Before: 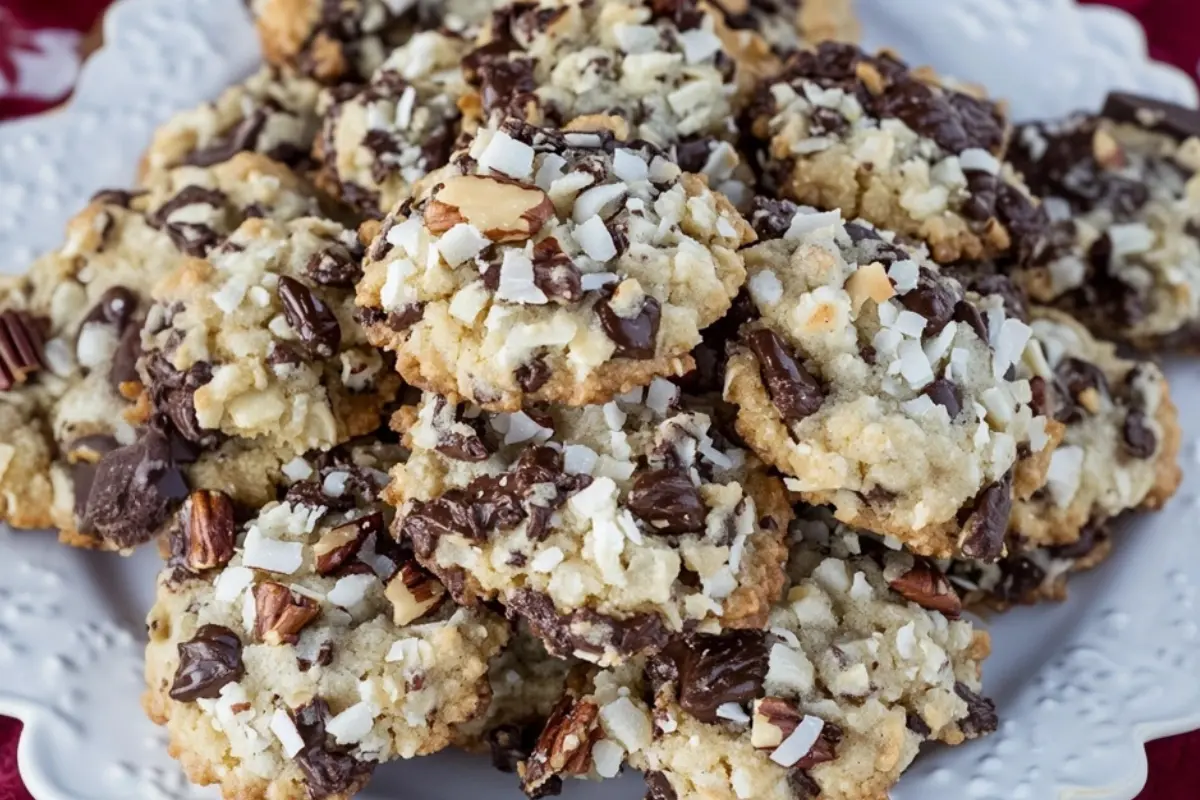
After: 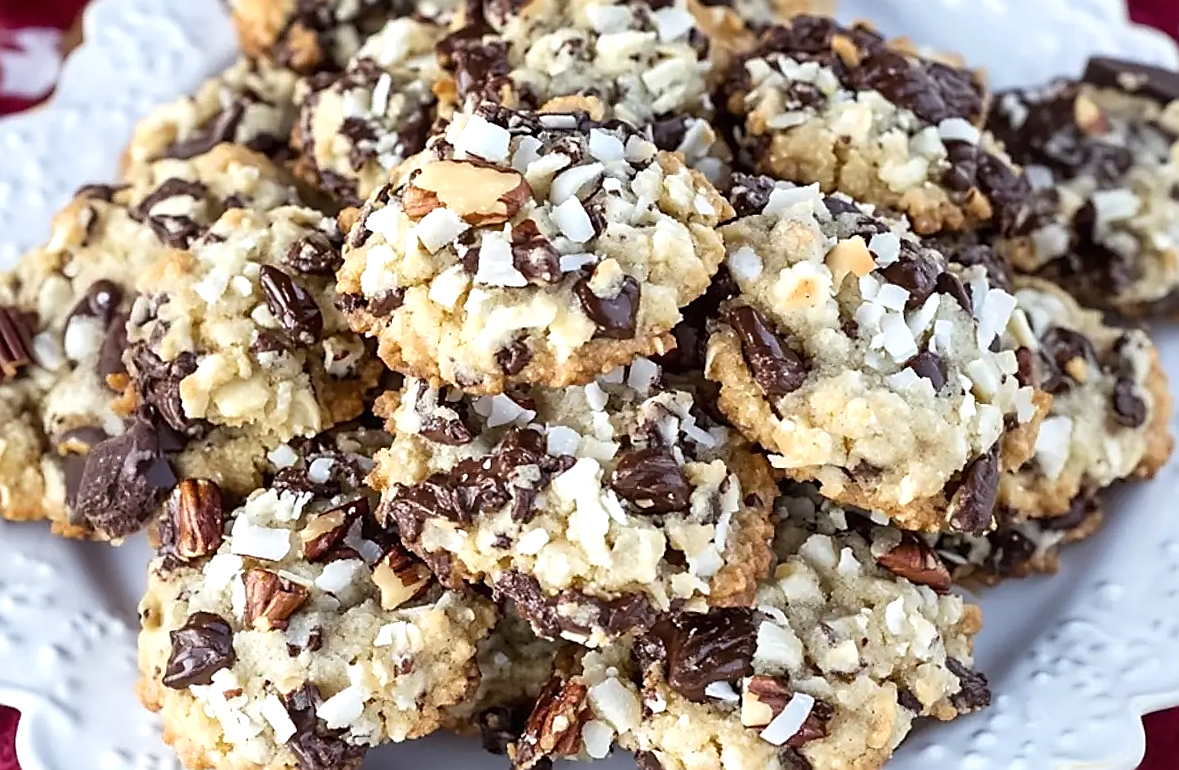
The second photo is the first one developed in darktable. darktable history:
sharpen: radius 1.4, amount 1.25, threshold 0.7
exposure: black level correction 0, exposure 0.5 EV, compensate highlight preservation false
crop: top 0.05%, bottom 0.098%
rotate and perspective: rotation -1.32°, lens shift (horizontal) -0.031, crop left 0.015, crop right 0.985, crop top 0.047, crop bottom 0.982
